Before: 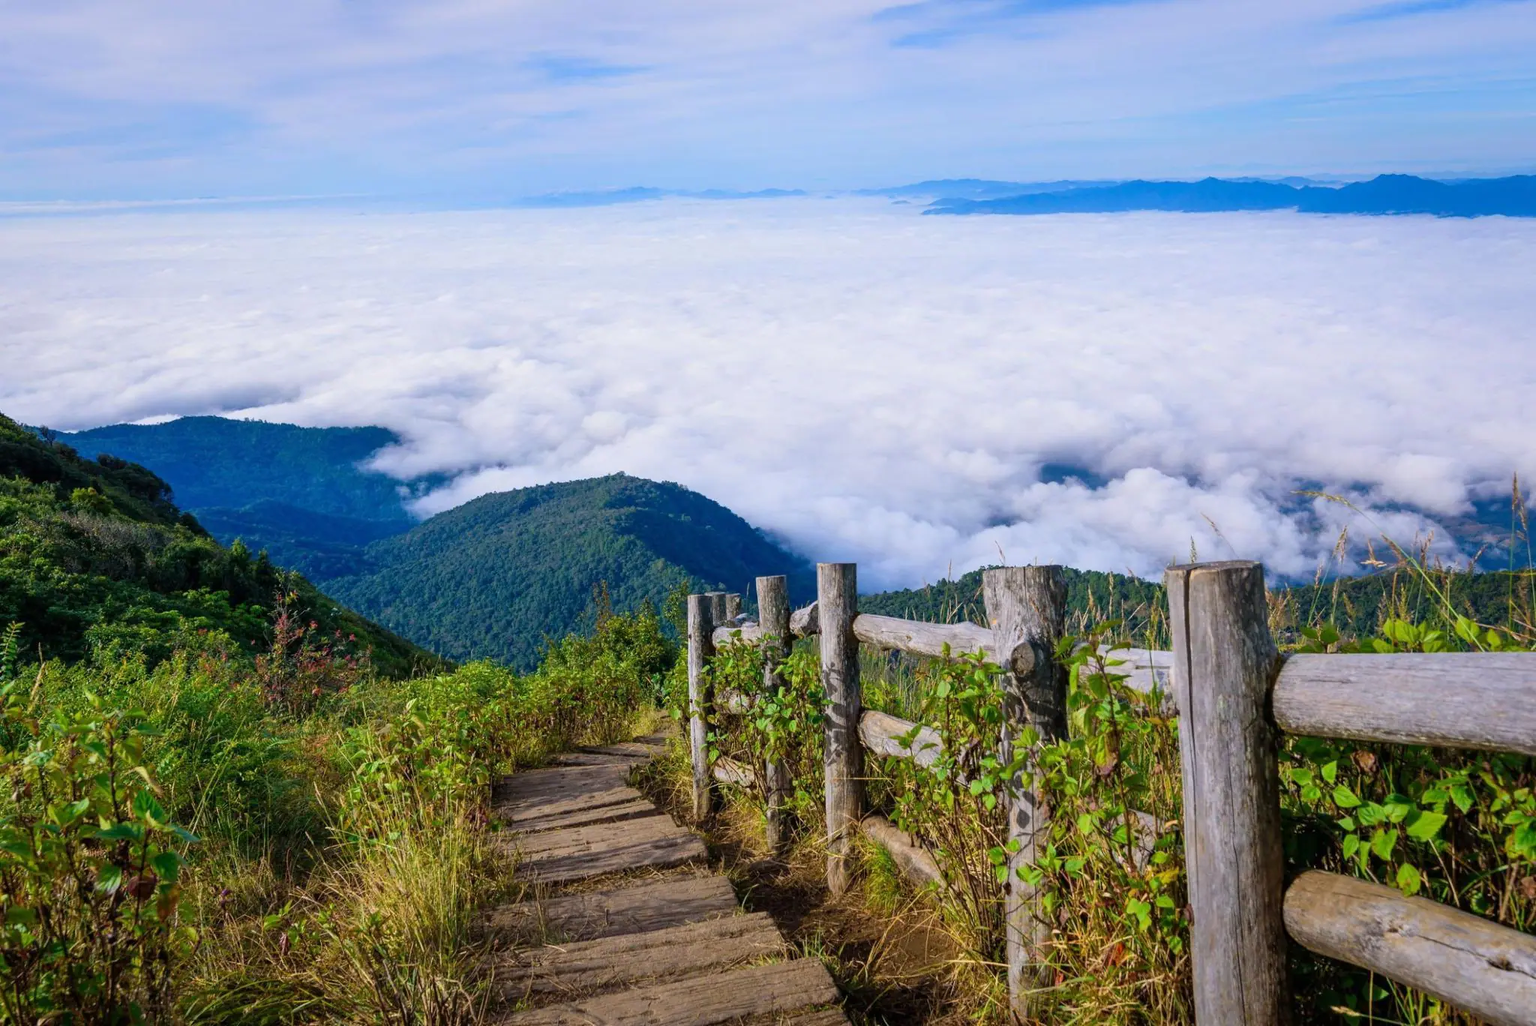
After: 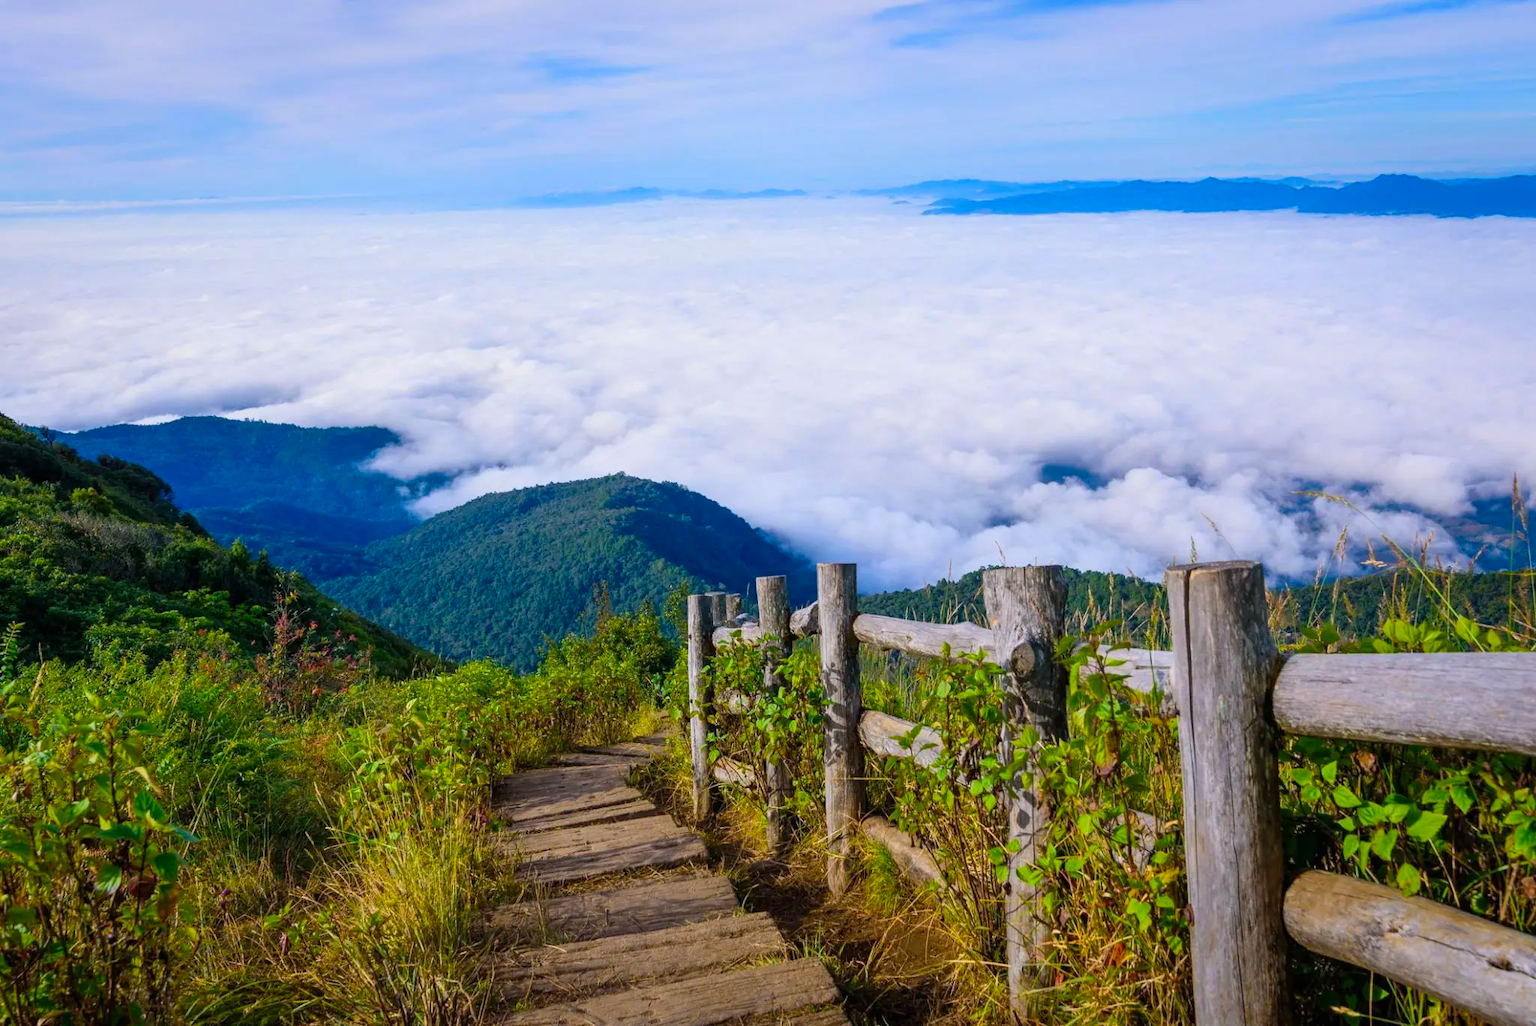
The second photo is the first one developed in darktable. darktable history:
color balance rgb: perceptual saturation grading › global saturation 25.291%
levels: white 99.93%
